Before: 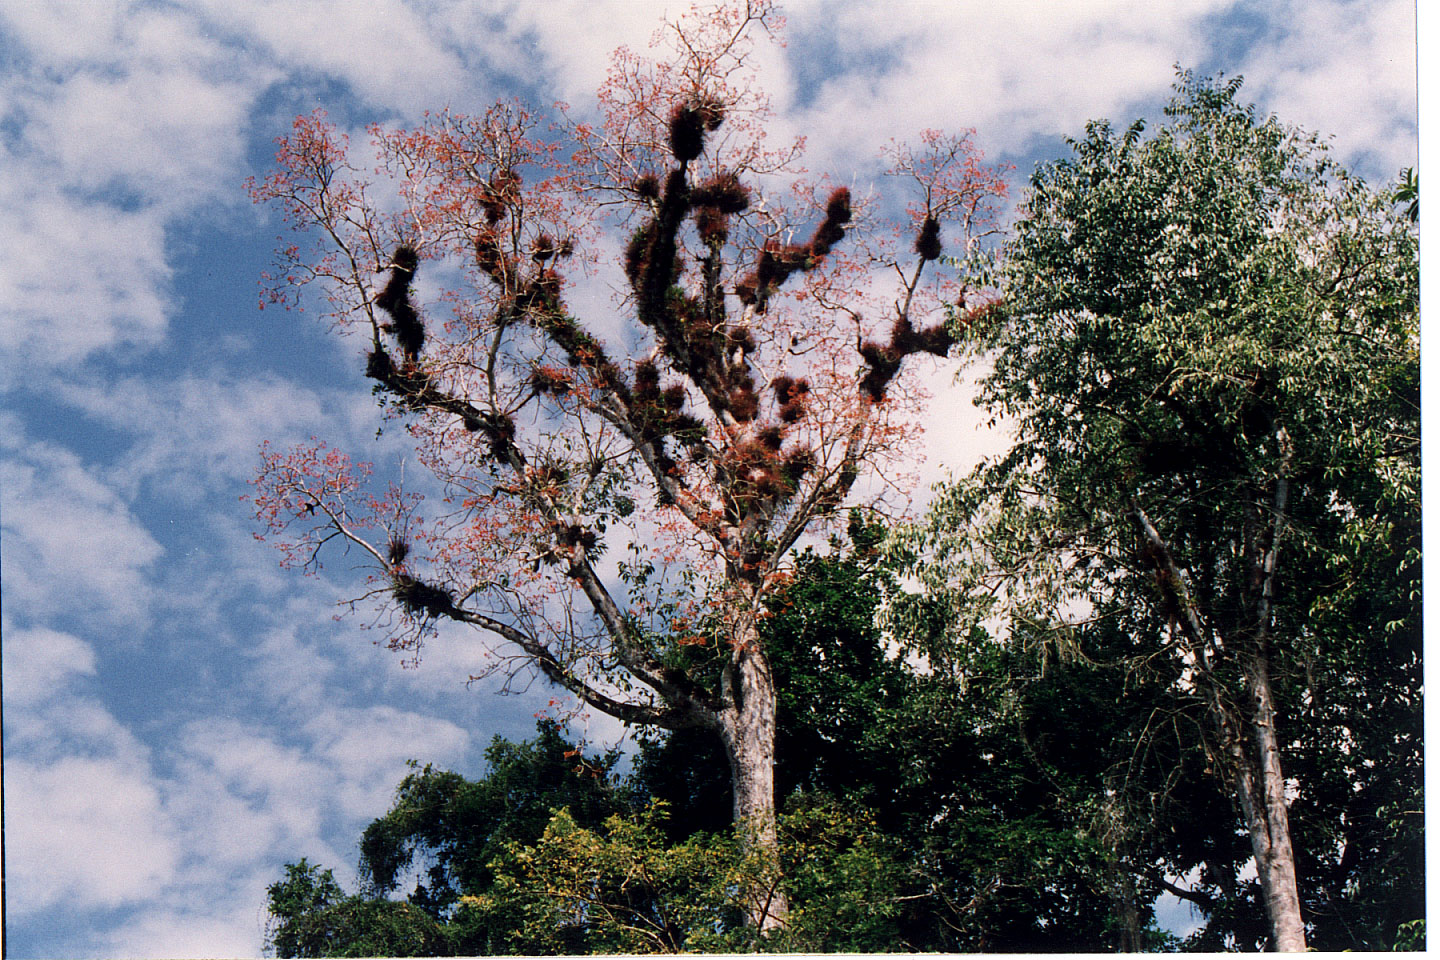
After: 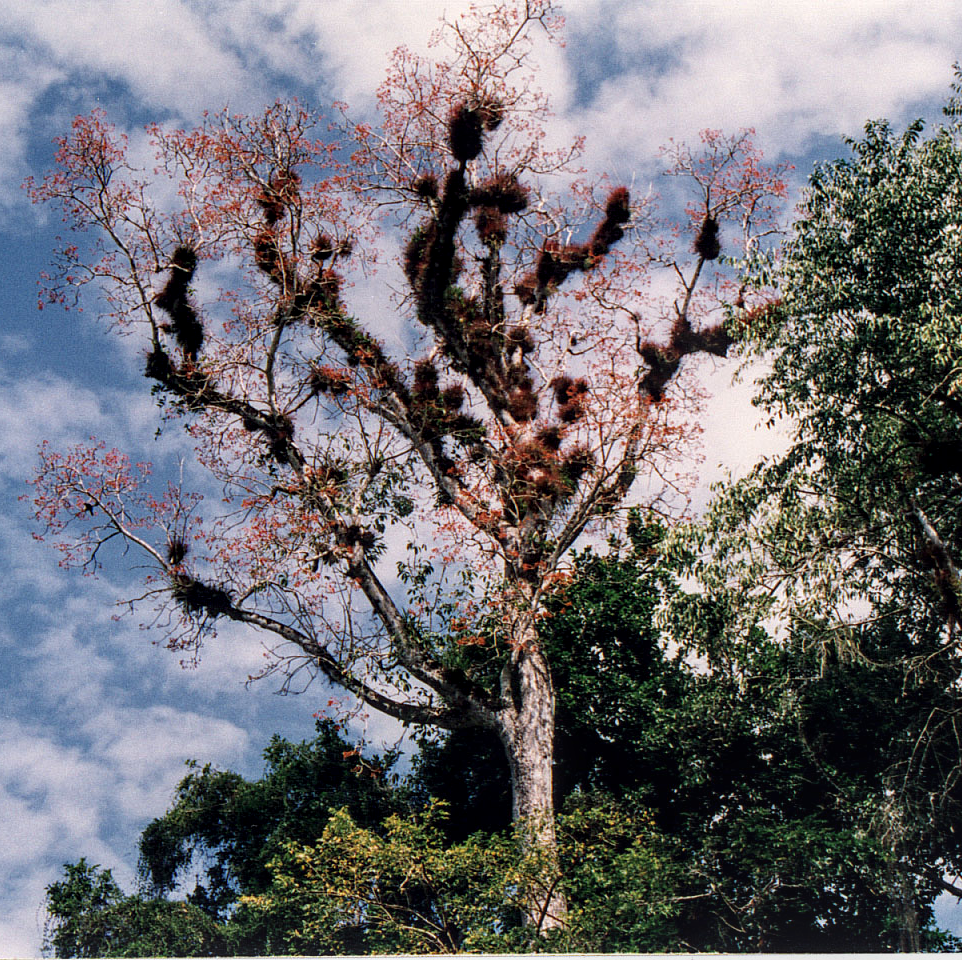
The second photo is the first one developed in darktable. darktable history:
crop: left 15.396%, right 17.742%
local contrast: detail 130%
